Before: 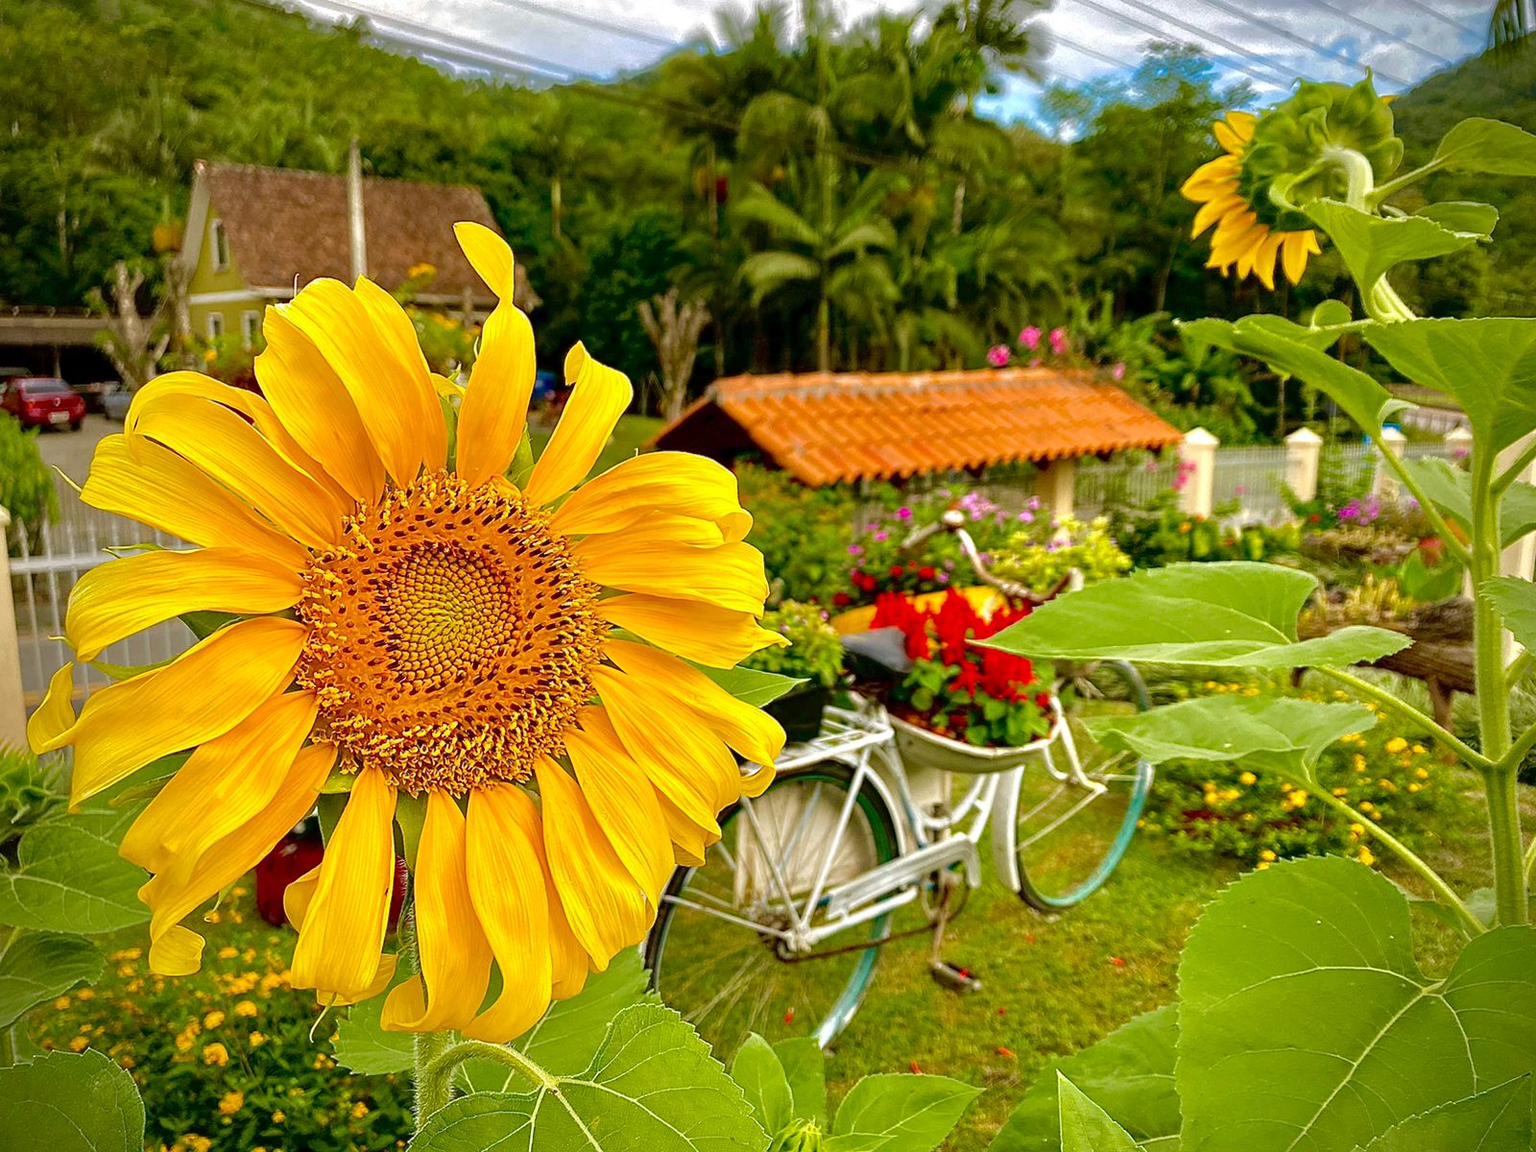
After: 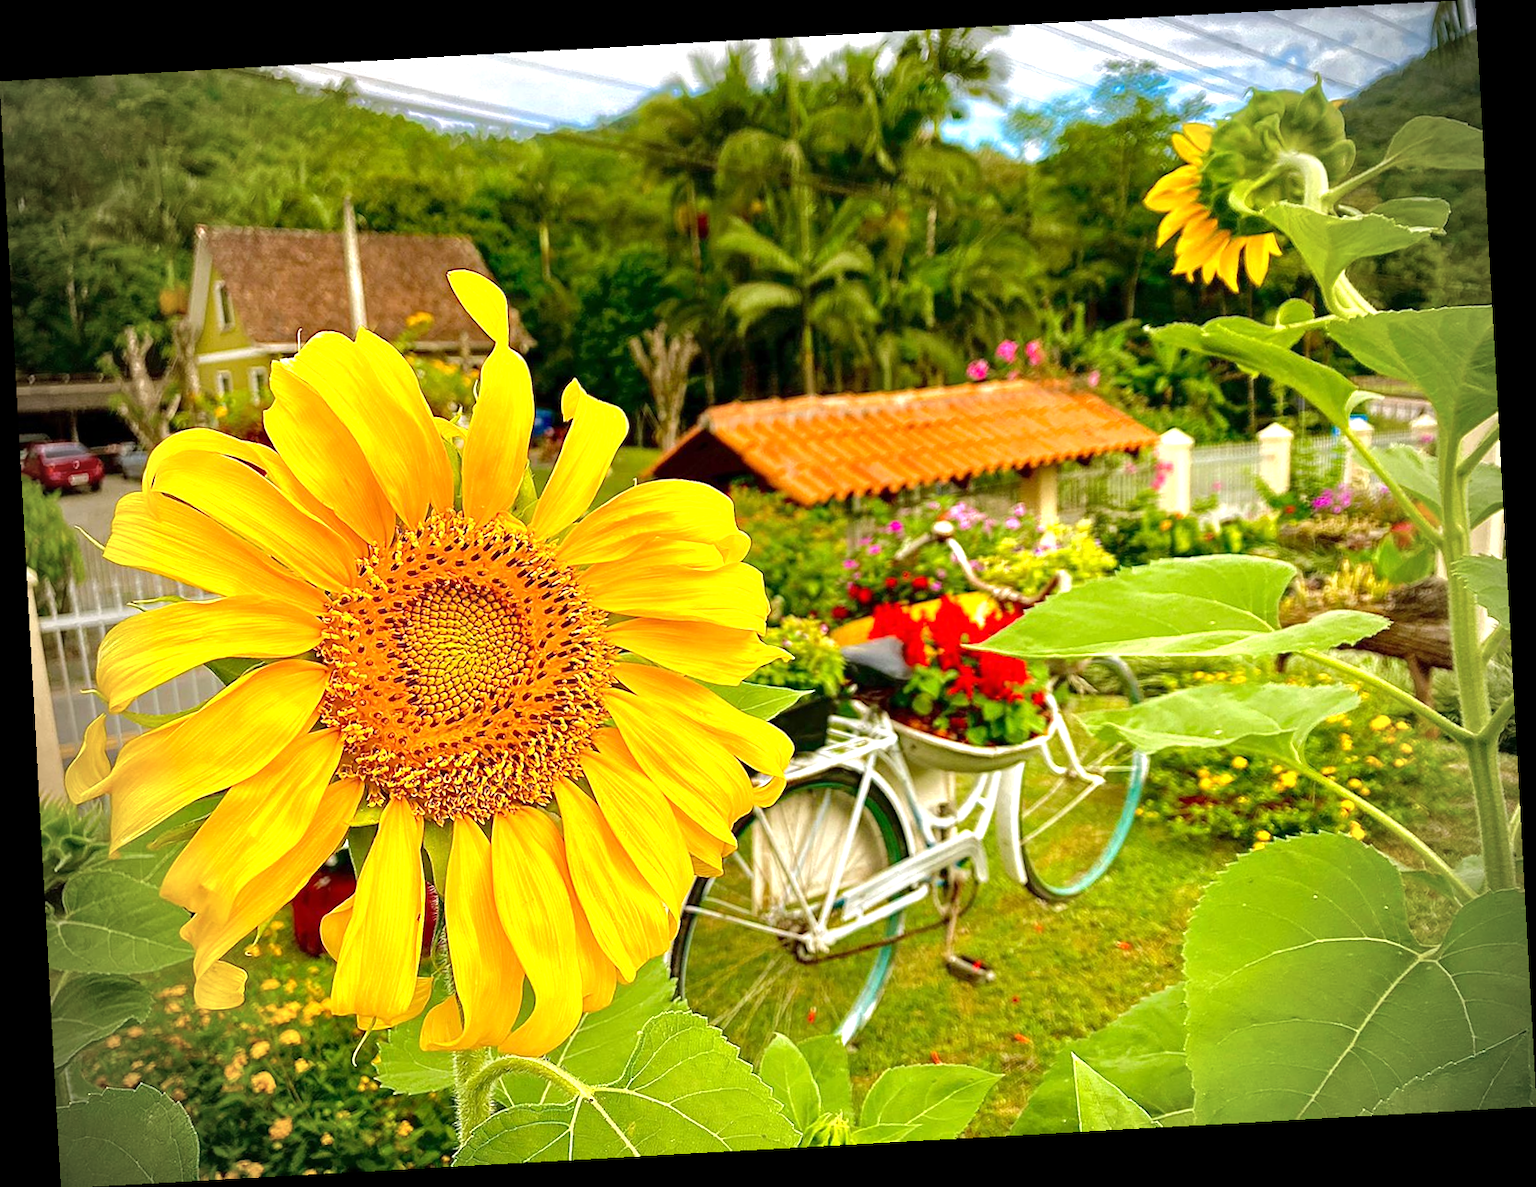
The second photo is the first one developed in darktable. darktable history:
vignetting: on, module defaults
exposure: exposure 0.648 EV, compensate highlight preservation false
rotate and perspective: rotation -3.18°, automatic cropping off
